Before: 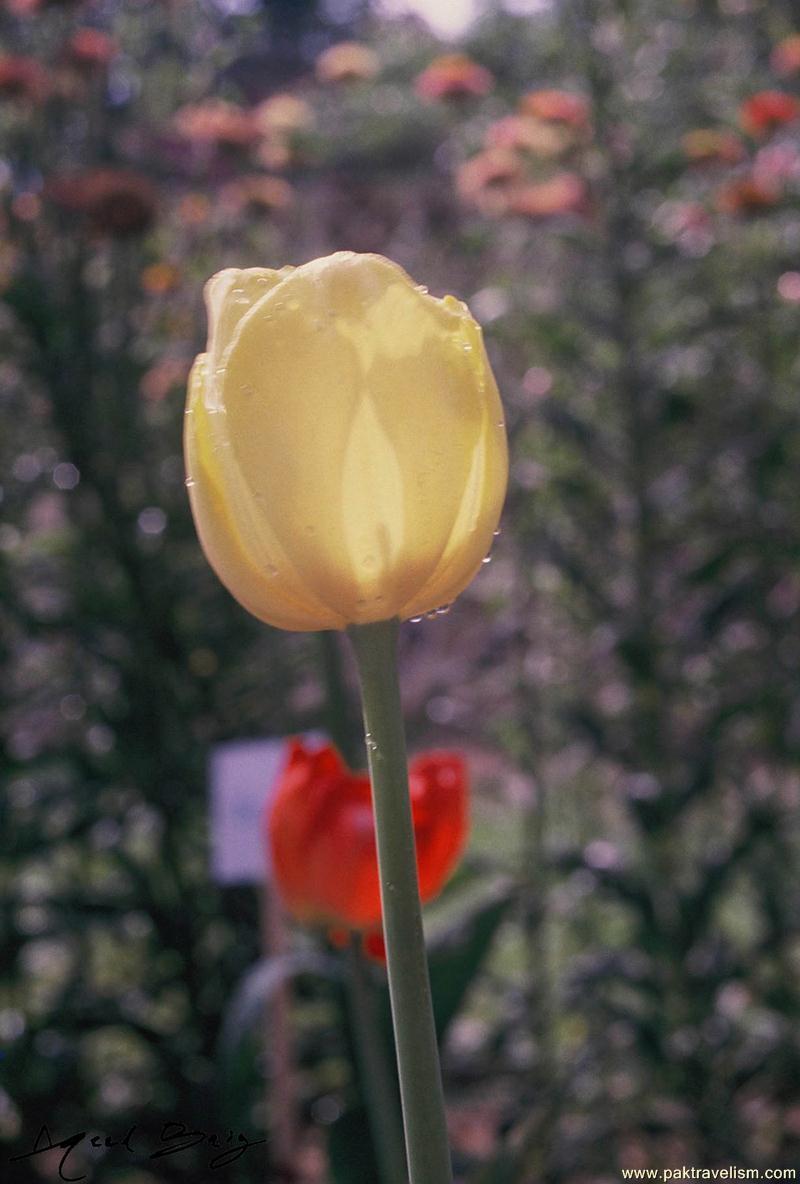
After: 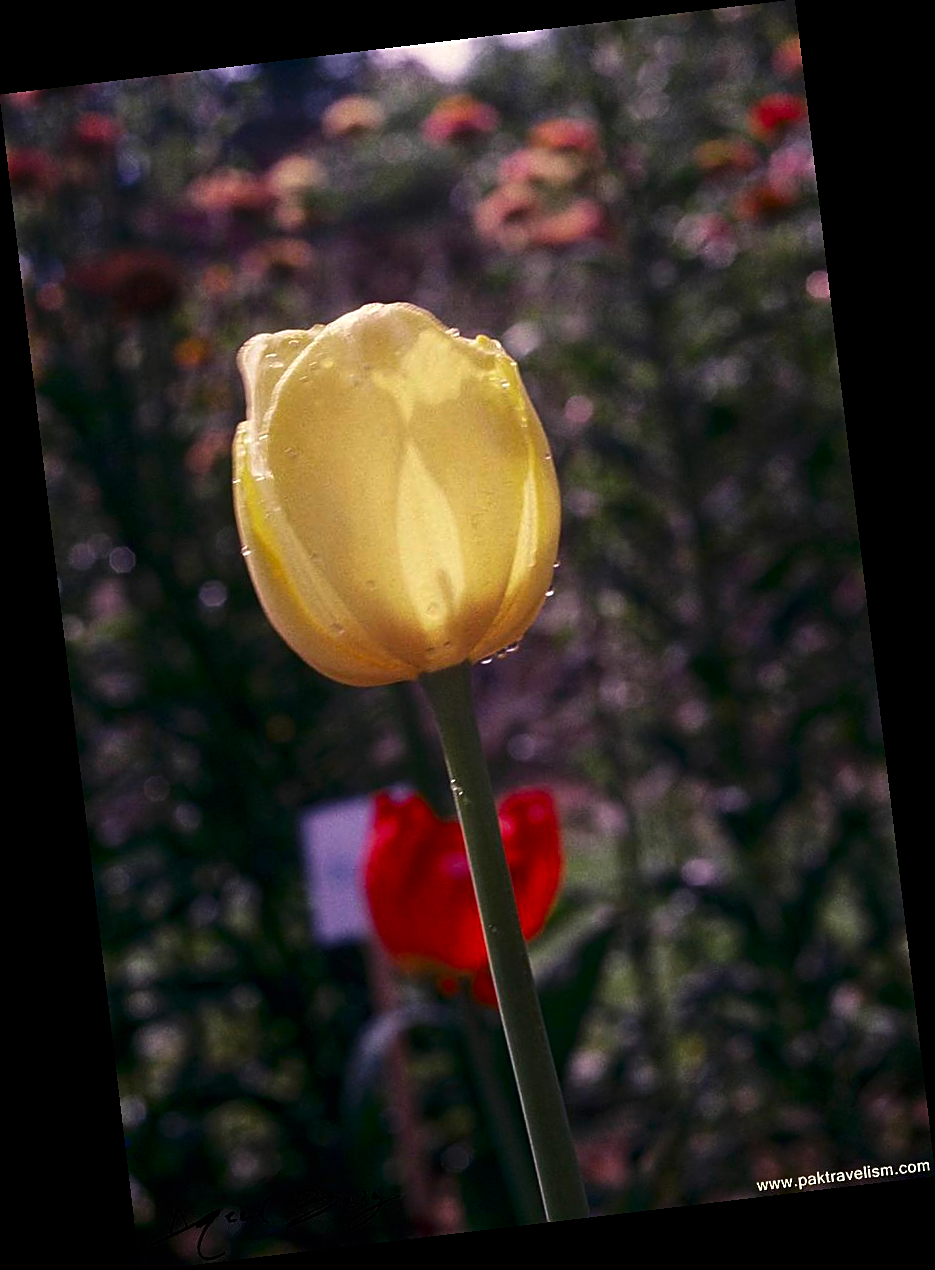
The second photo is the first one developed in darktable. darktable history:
sharpen: on, module defaults
contrast brightness saturation: brightness -0.25, saturation 0.2
rotate and perspective: rotation -6.83°, automatic cropping off
tone equalizer: -8 EV -0.417 EV, -7 EV -0.389 EV, -6 EV -0.333 EV, -5 EV -0.222 EV, -3 EV 0.222 EV, -2 EV 0.333 EV, -1 EV 0.389 EV, +0 EV 0.417 EV, edges refinement/feathering 500, mask exposure compensation -1.57 EV, preserve details no
